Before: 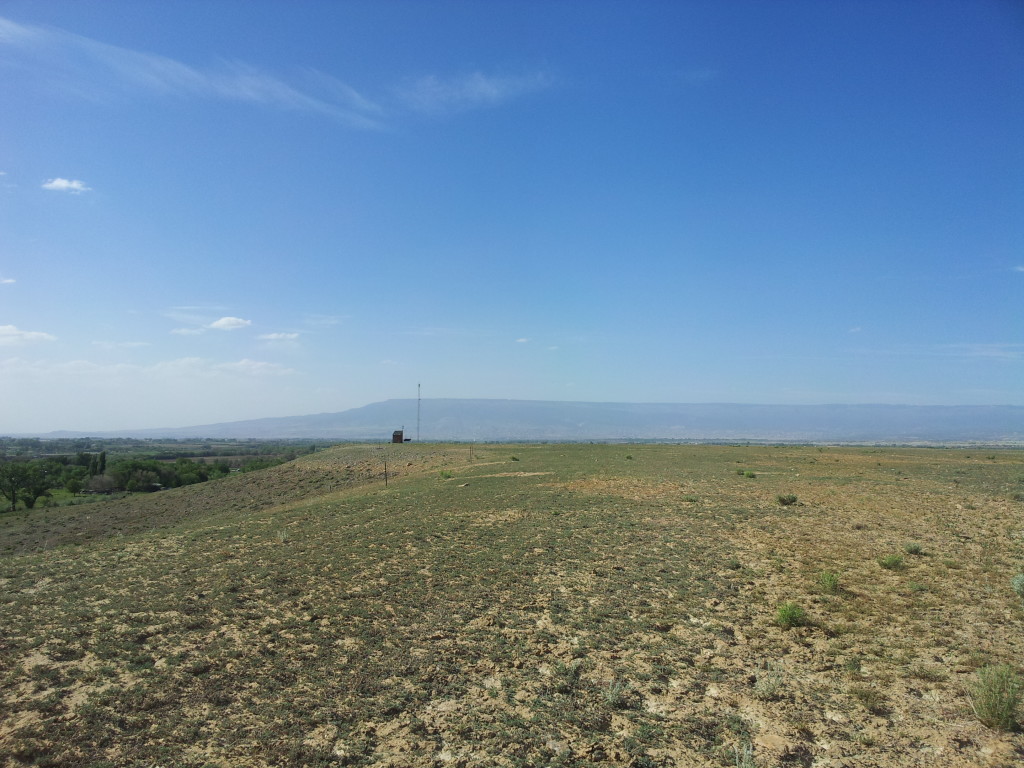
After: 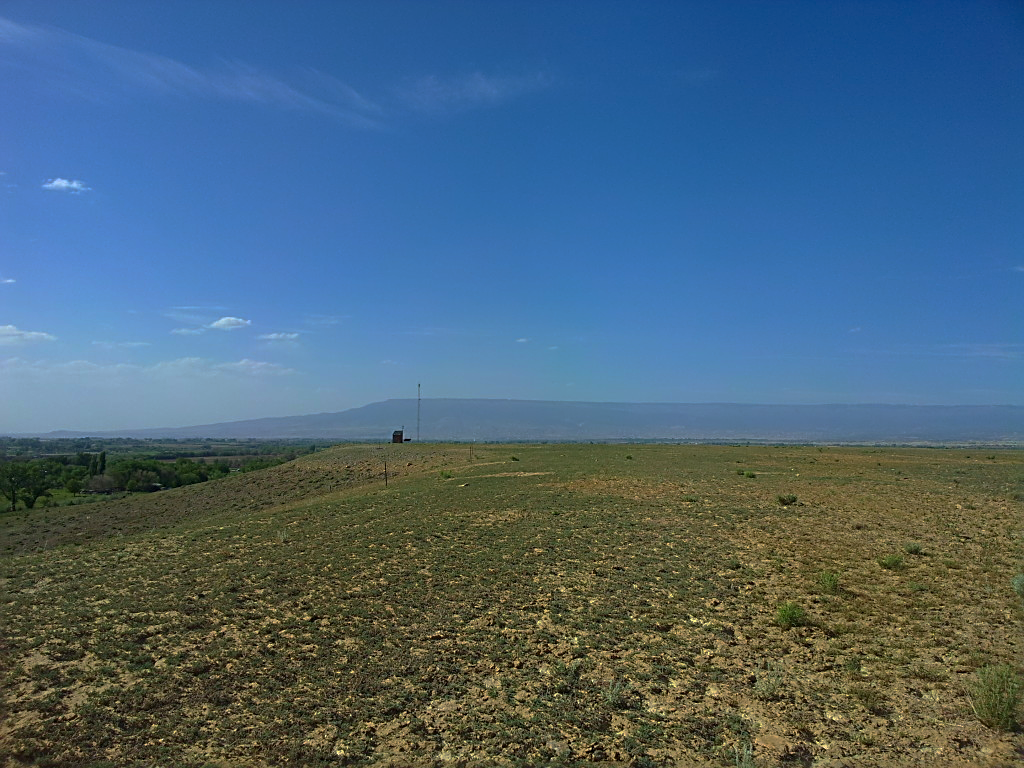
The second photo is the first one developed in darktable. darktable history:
sharpen: radius 2.551, amount 0.634
base curve: curves: ch0 [(0, 0) (0.841, 0.609) (1, 1)], preserve colors none
contrast brightness saturation: contrast 0.089, saturation 0.278
velvia: on, module defaults
